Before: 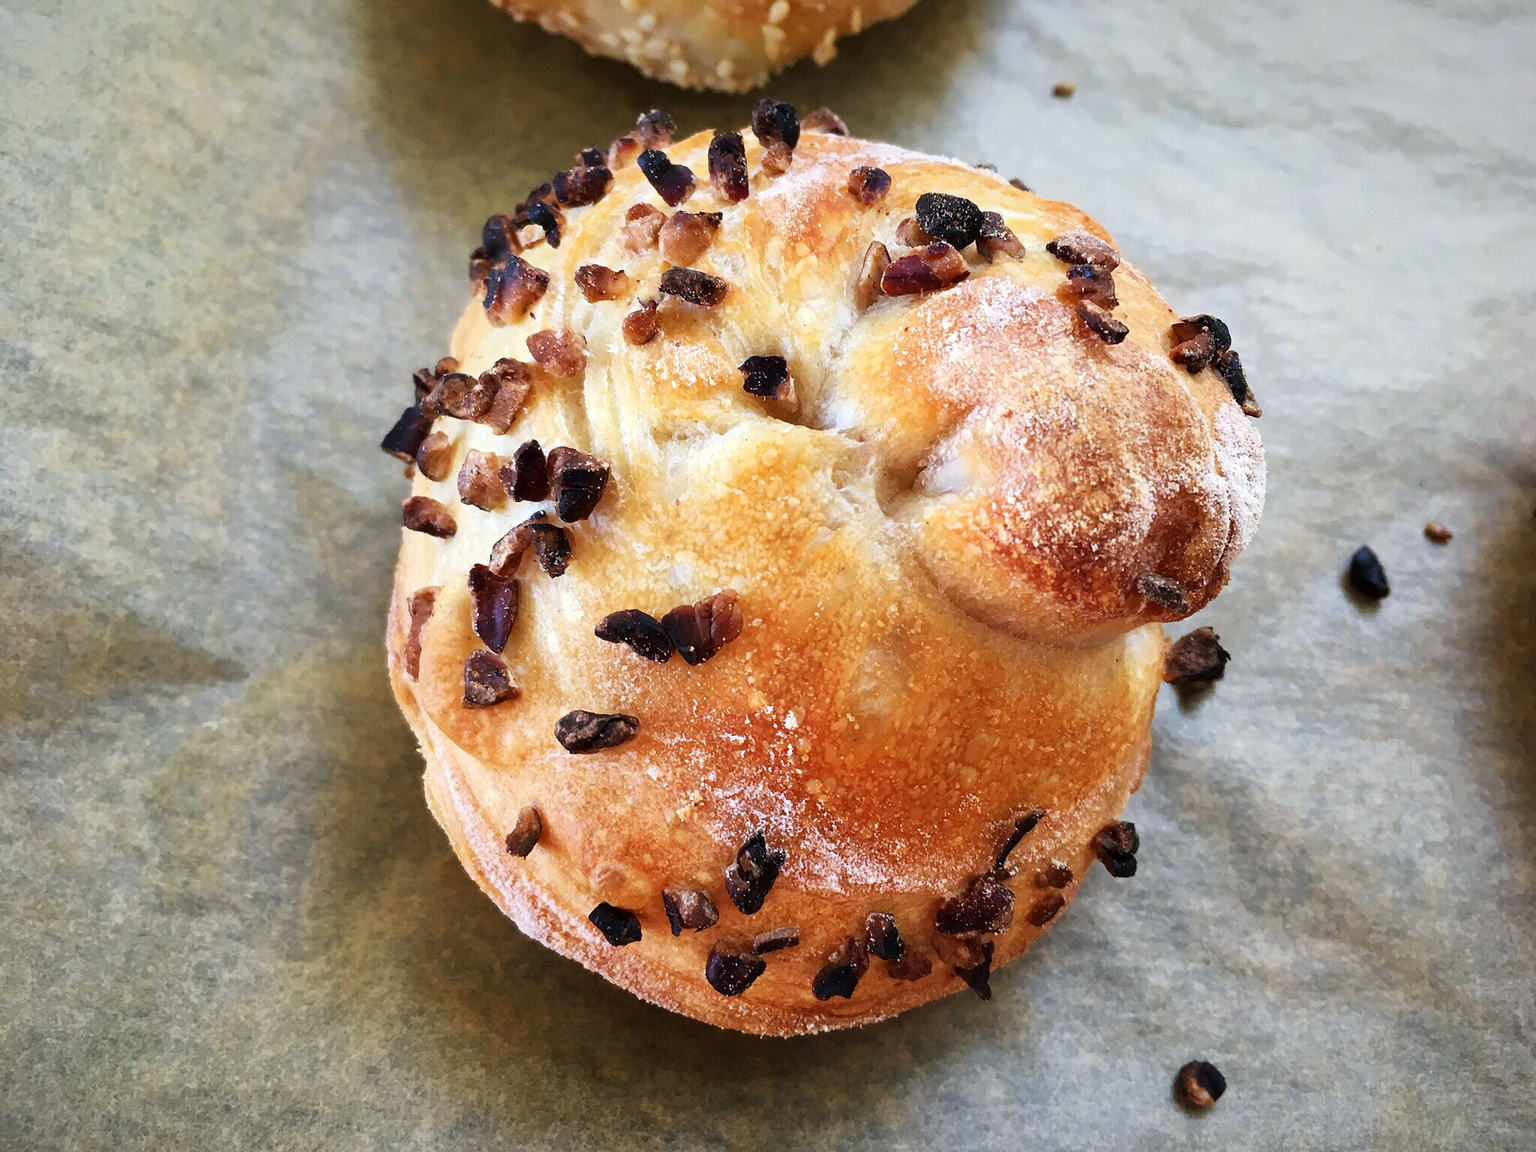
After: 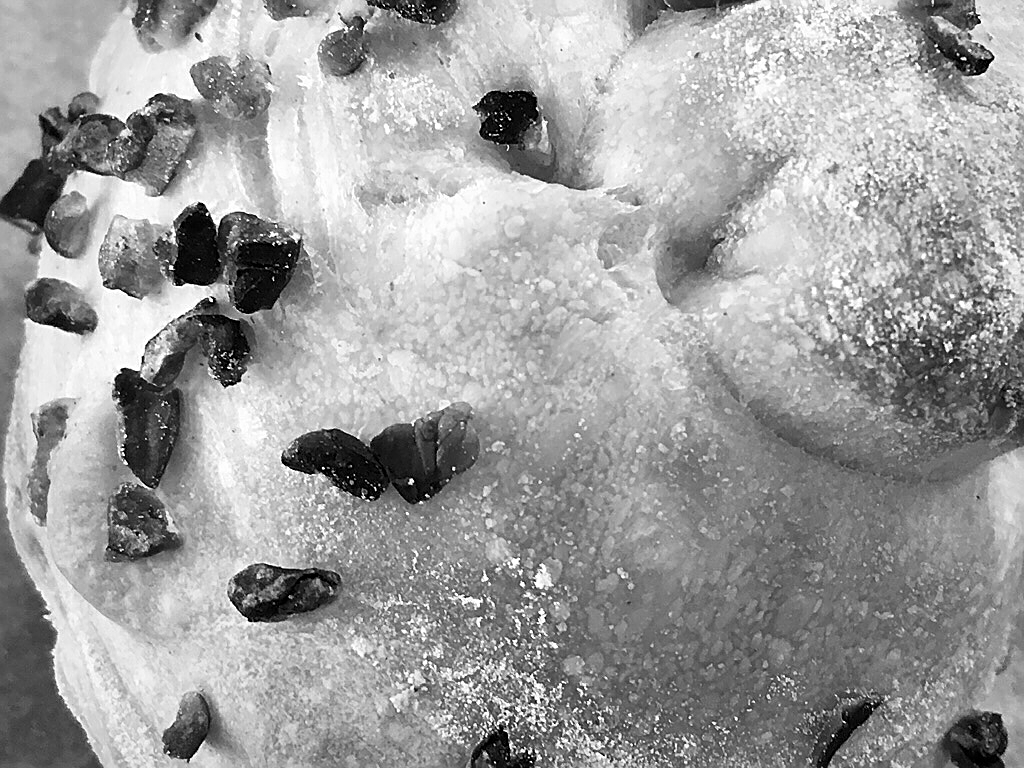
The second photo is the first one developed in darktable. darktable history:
crop: left 25%, top 25%, right 25%, bottom 25%
monochrome: on, module defaults
sharpen: on, module defaults
